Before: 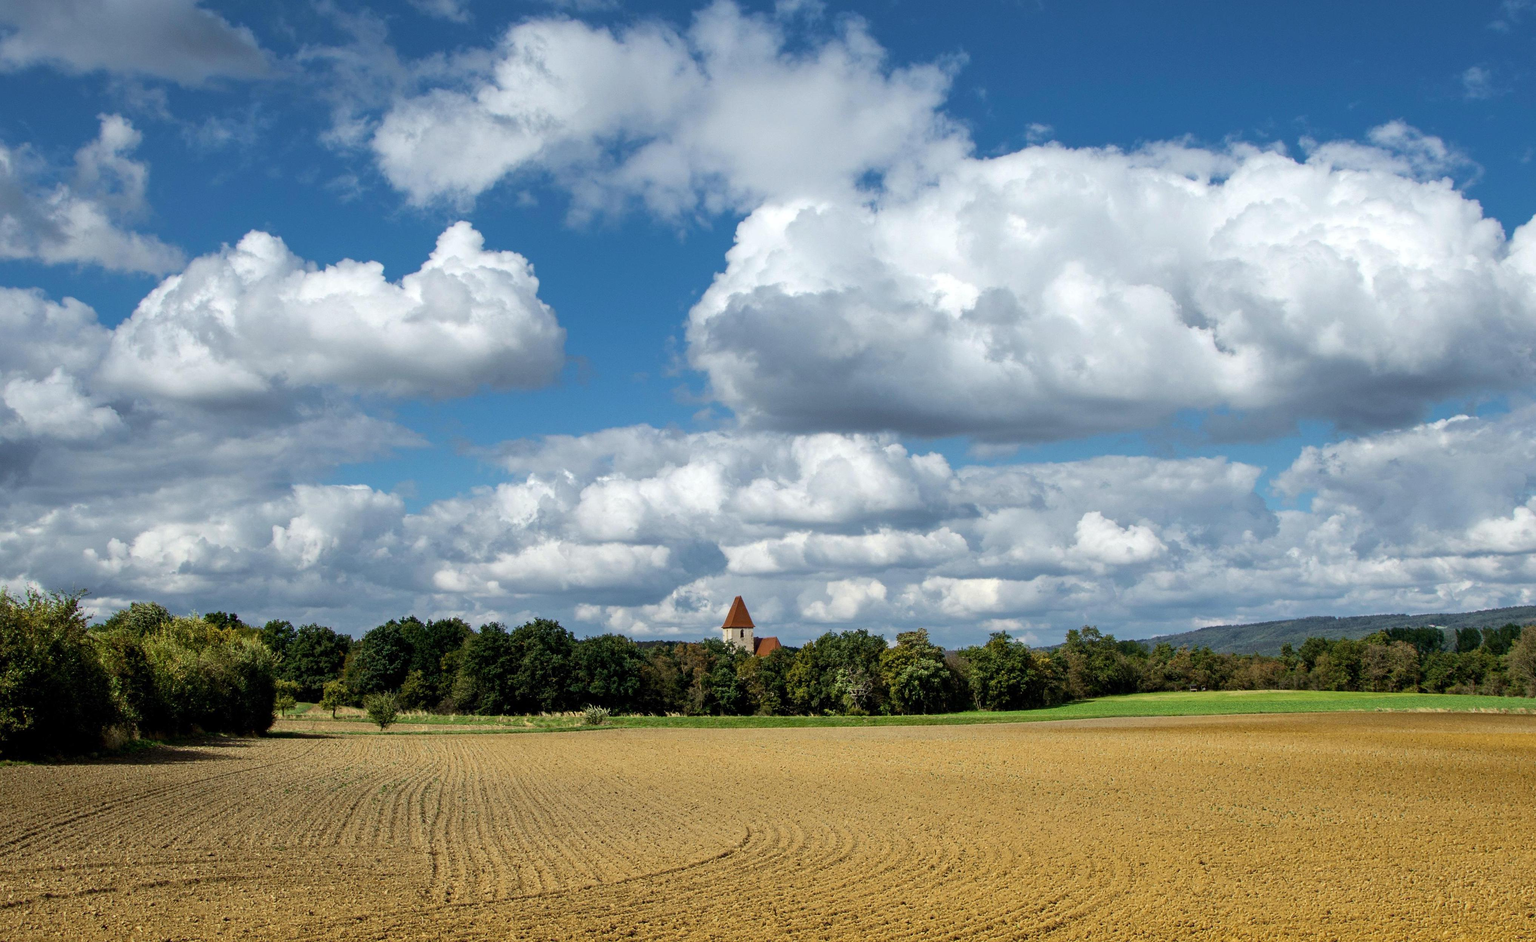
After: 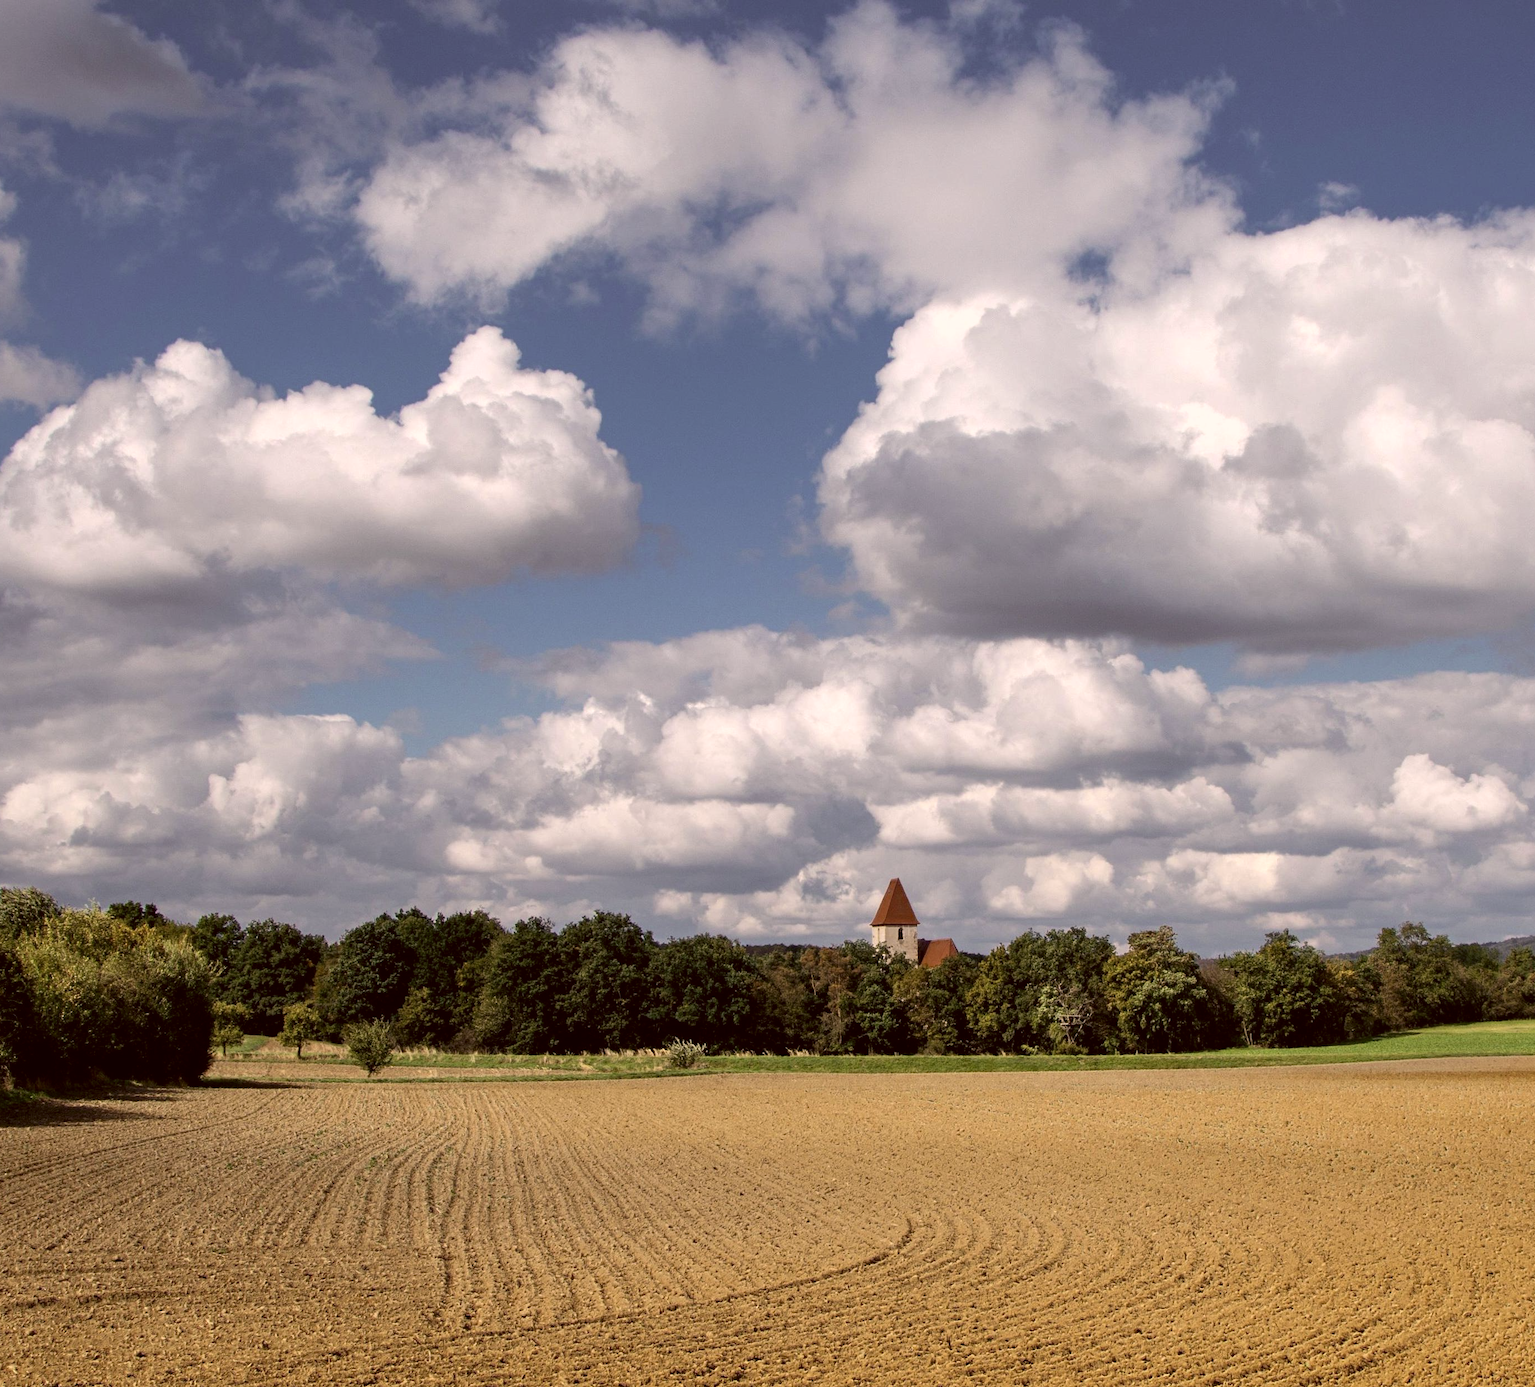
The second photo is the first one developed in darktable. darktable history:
crop and rotate: left 8.546%, right 23.573%
color correction: highlights a* 10.23, highlights b* 9.71, shadows a* 8.17, shadows b* 8.53, saturation 0.797
